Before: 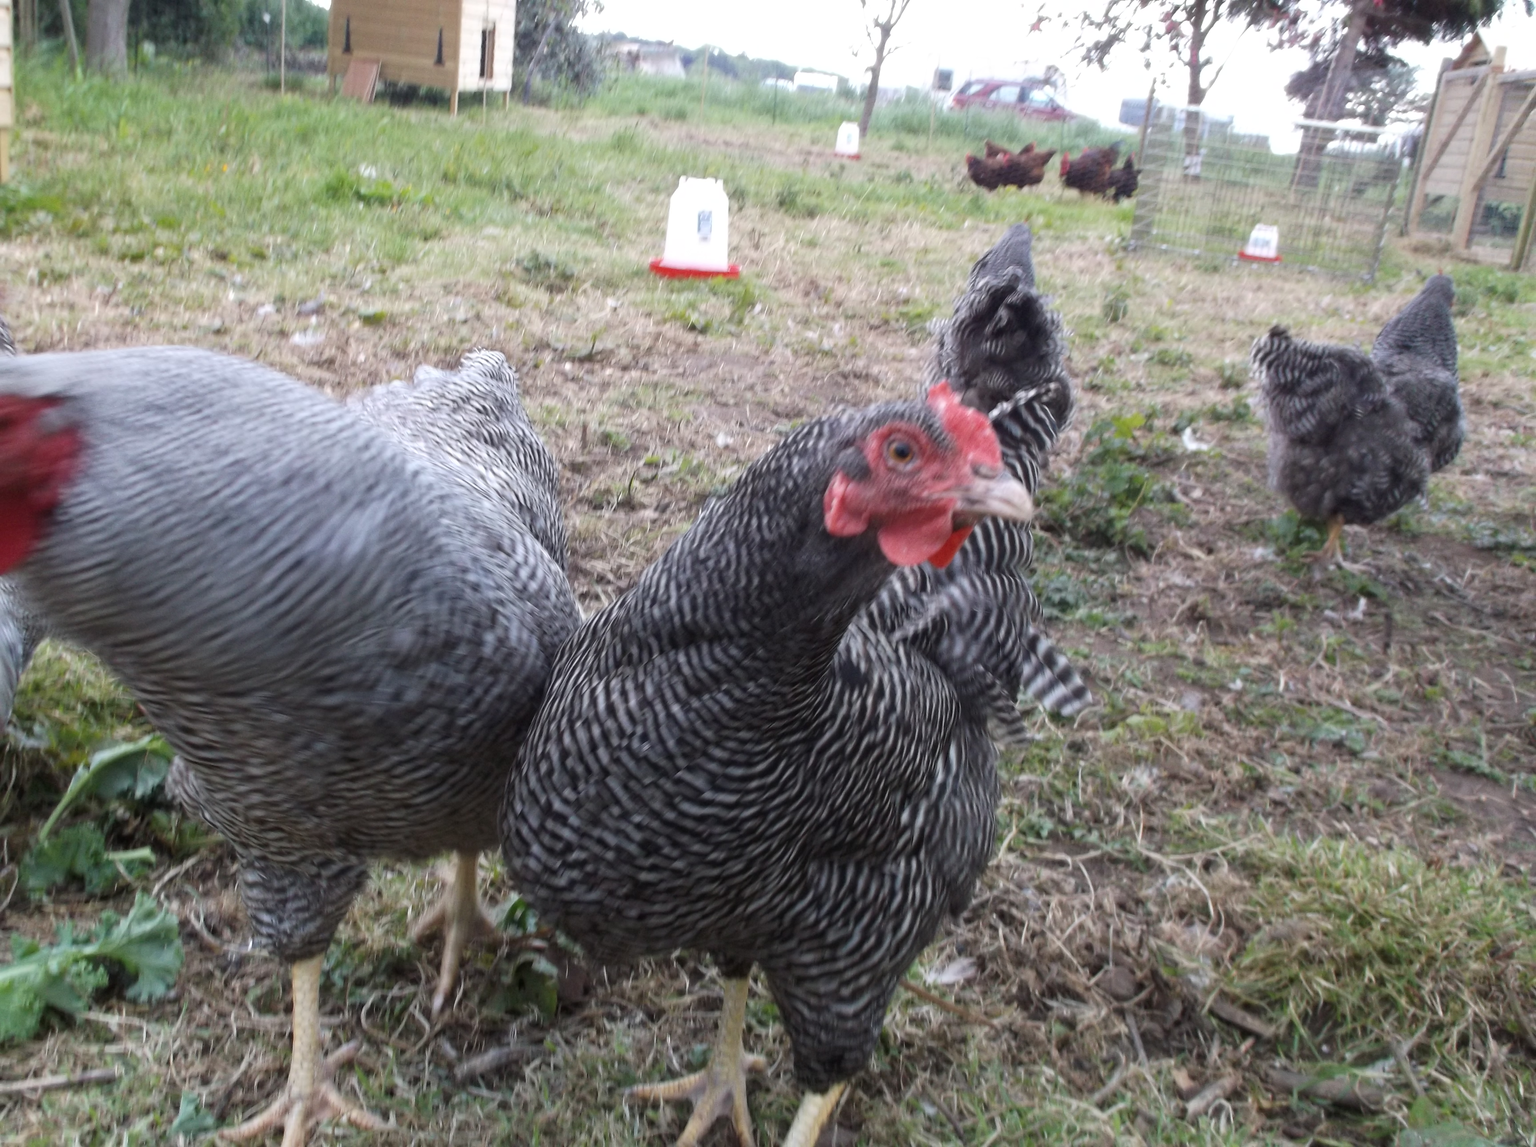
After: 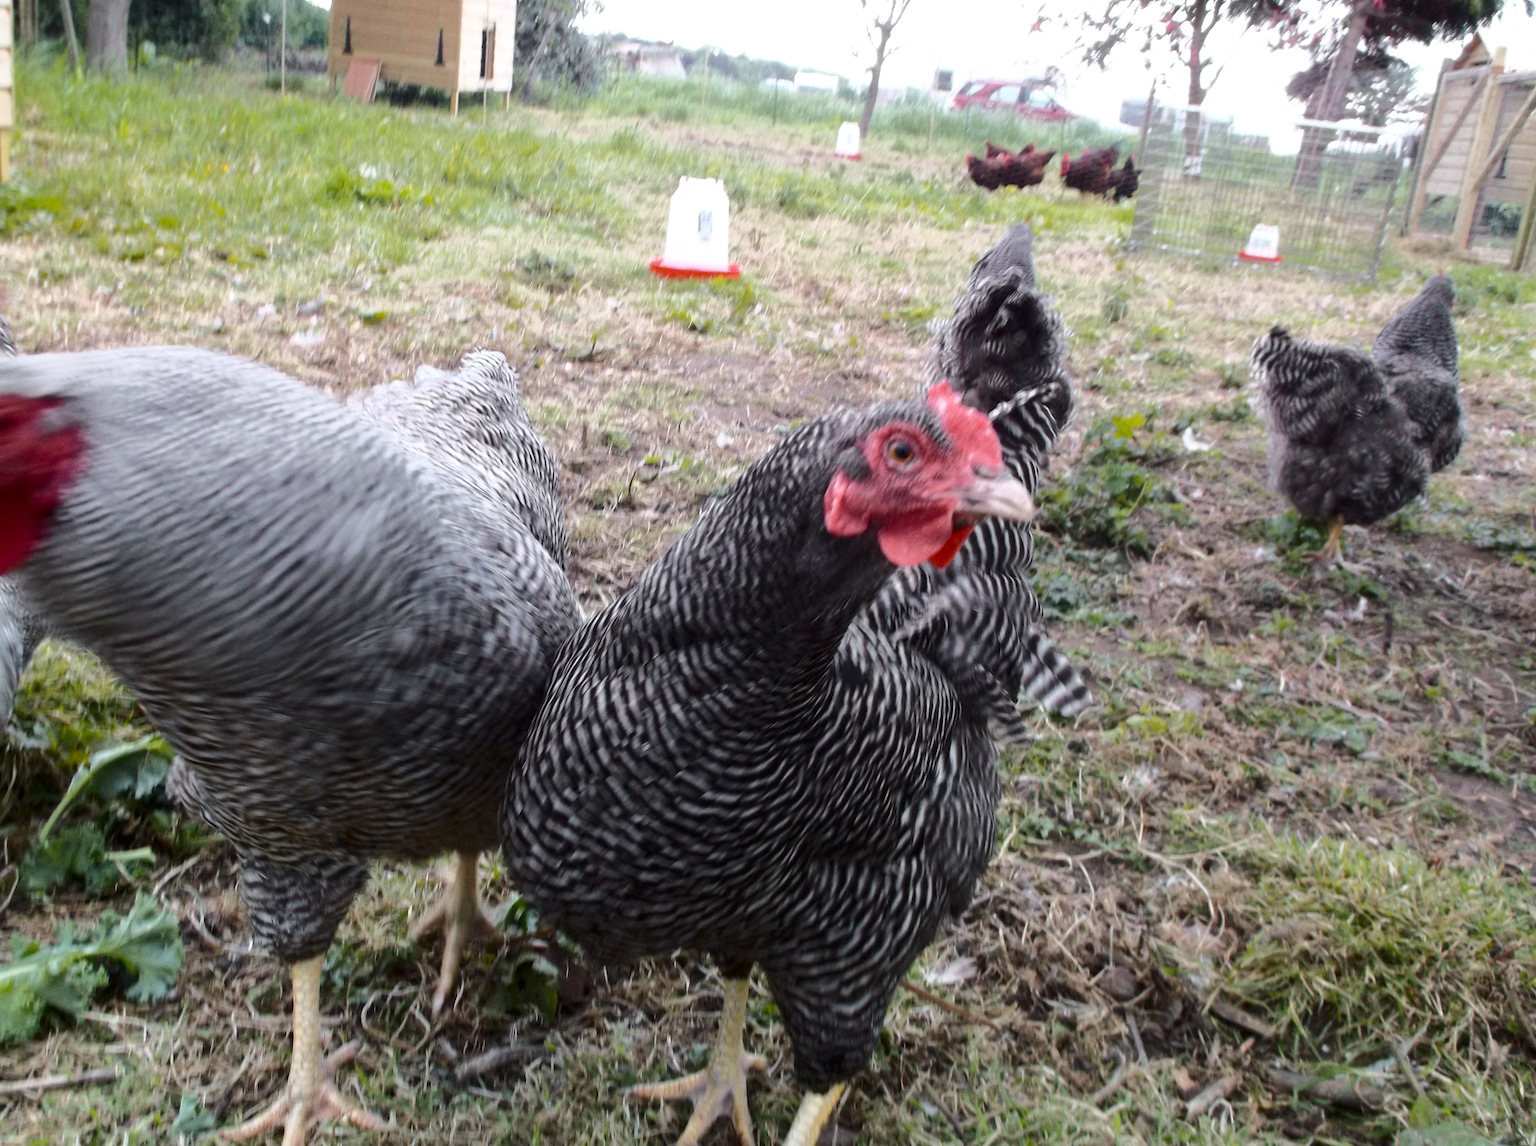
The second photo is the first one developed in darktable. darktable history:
tone curve: curves: ch0 [(0.003, 0) (0.066, 0.023) (0.154, 0.082) (0.281, 0.221) (0.405, 0.389) (0.517, 0.553) (0.716, 0.743) (0.822, 0.882) (1, 1)]; ch1 [(0, 0) (0.164, 0.115) (0.337, 0.332) (0.39, 0.398) (0.464, 0.461) (0.501, 0.5) (0.521, 0.526) (0.571, 0.606) (0.656, 0.677) (0.723, 0.731) (0.811, 0.796) (1, 1)]; ch2 [(0, 0) (0.337, 0.382) (0.464, 0.476) (0.501, 0.502) (0.527, 0.54) (0.556, 0.567) (0.575, 0.606) (0.659, 0.736) (1, 1)], color space Lab, independent channels, preserve colors none
